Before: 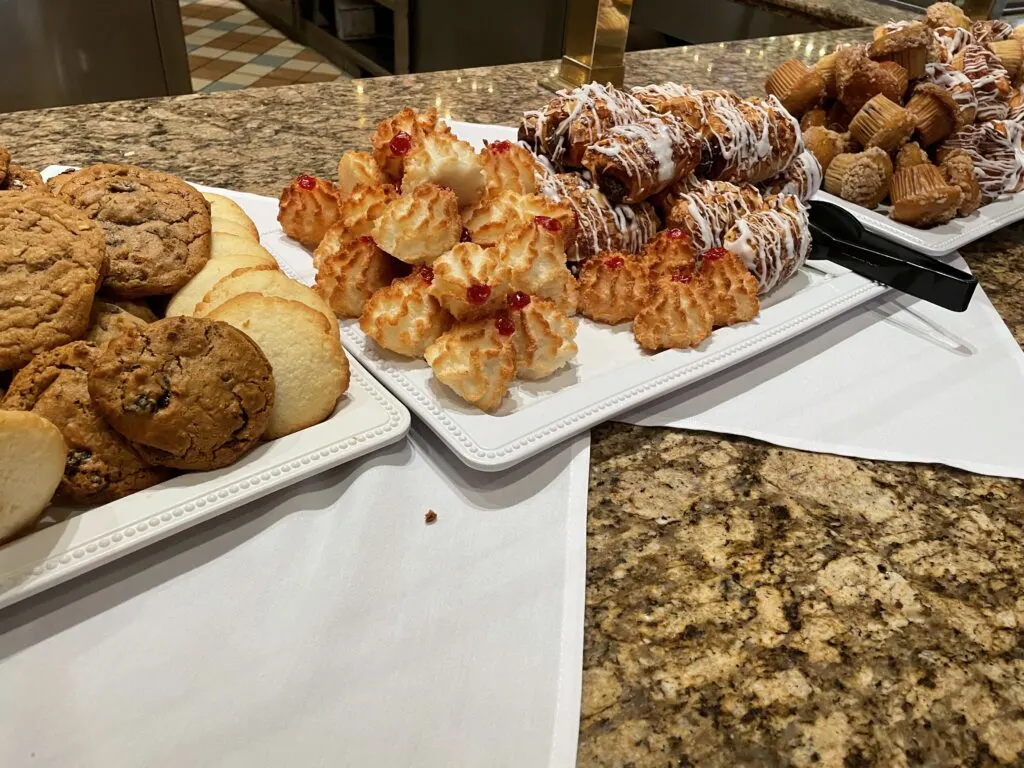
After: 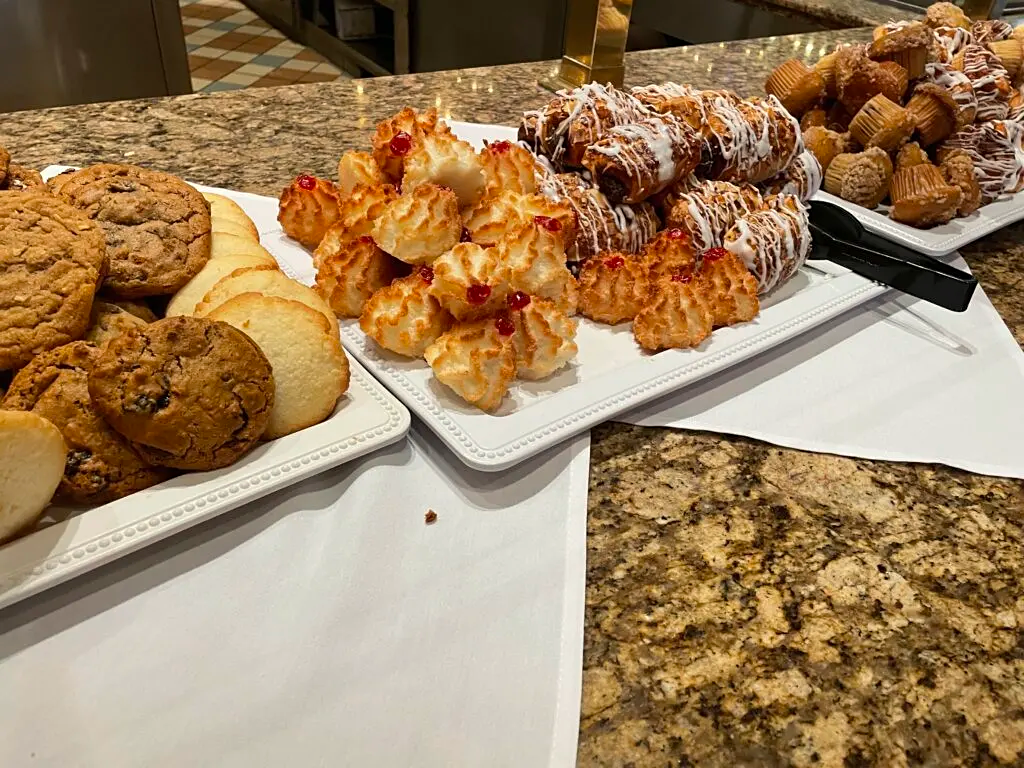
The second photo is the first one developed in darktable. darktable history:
sharpen: amount 0.2
color correction: highlights b* 3
exposure: black level correction 0, compensate exposure bias true, compensate highlight preservation false
color zones: curves: ch2 [(0, 0.5) (0.143, 0.5) (0.286, 0.489) (0.415, 0.421) (0.571, 0.5) (0.714, 0.5) (0.857, 0.5) (1, 0.5)]
